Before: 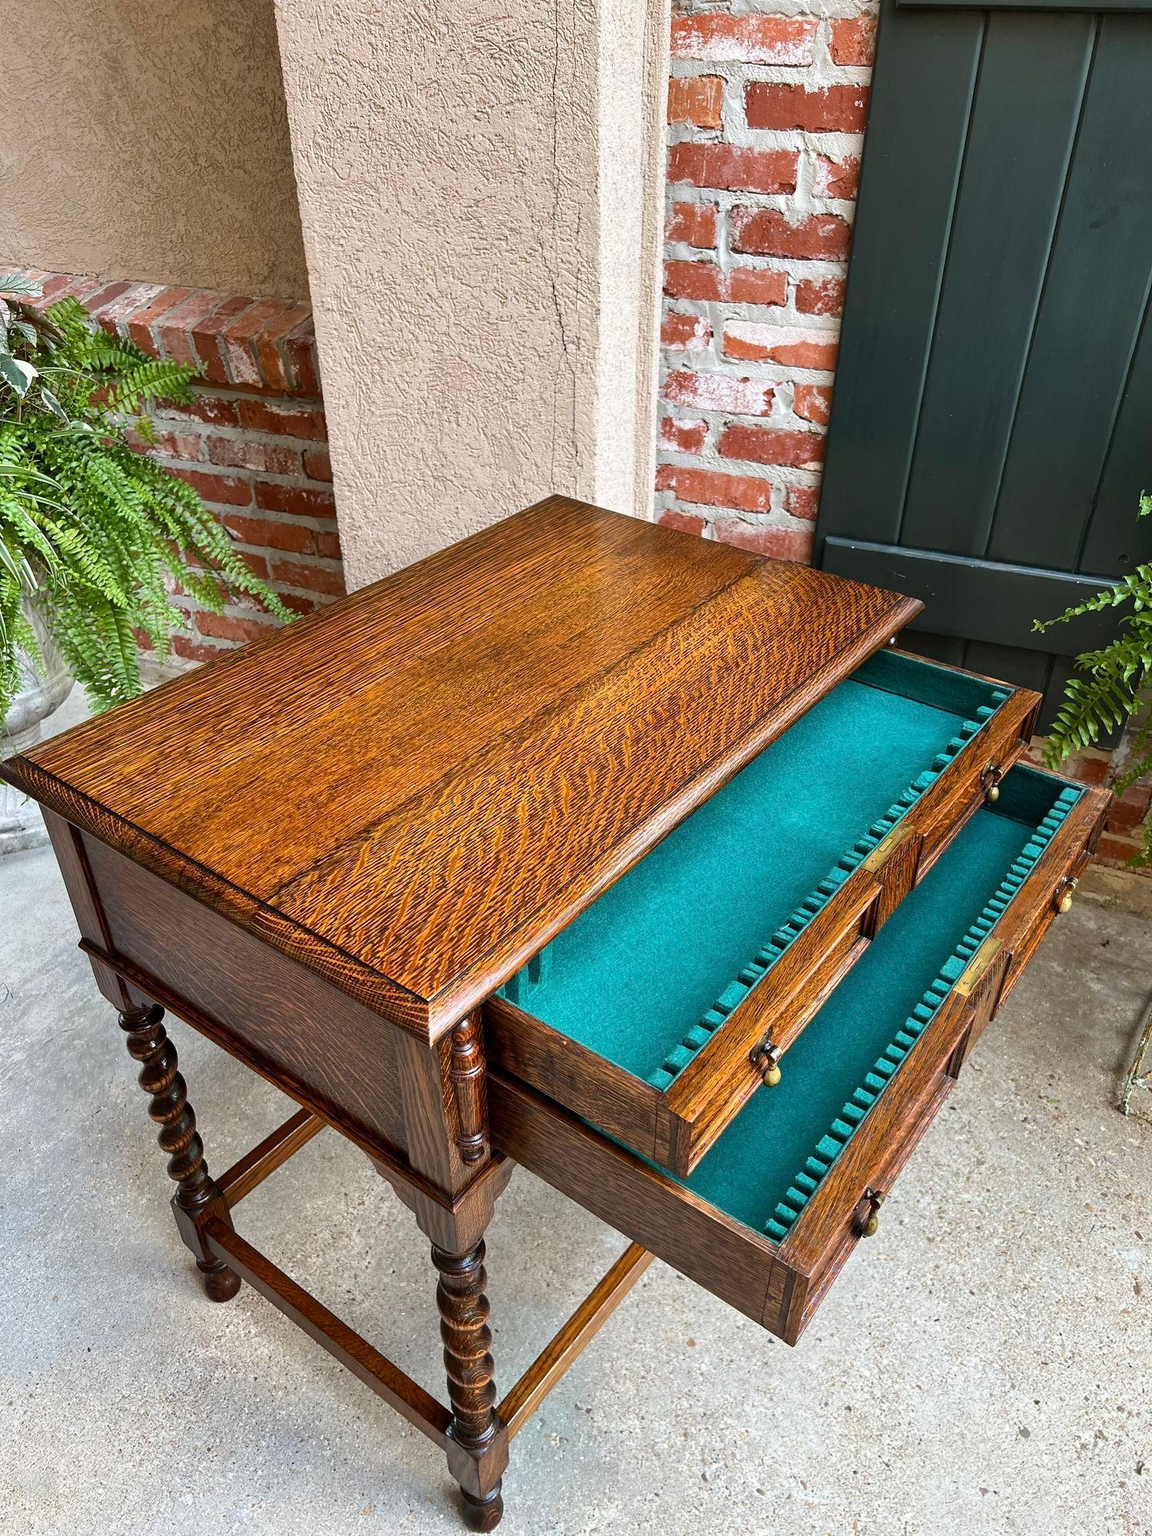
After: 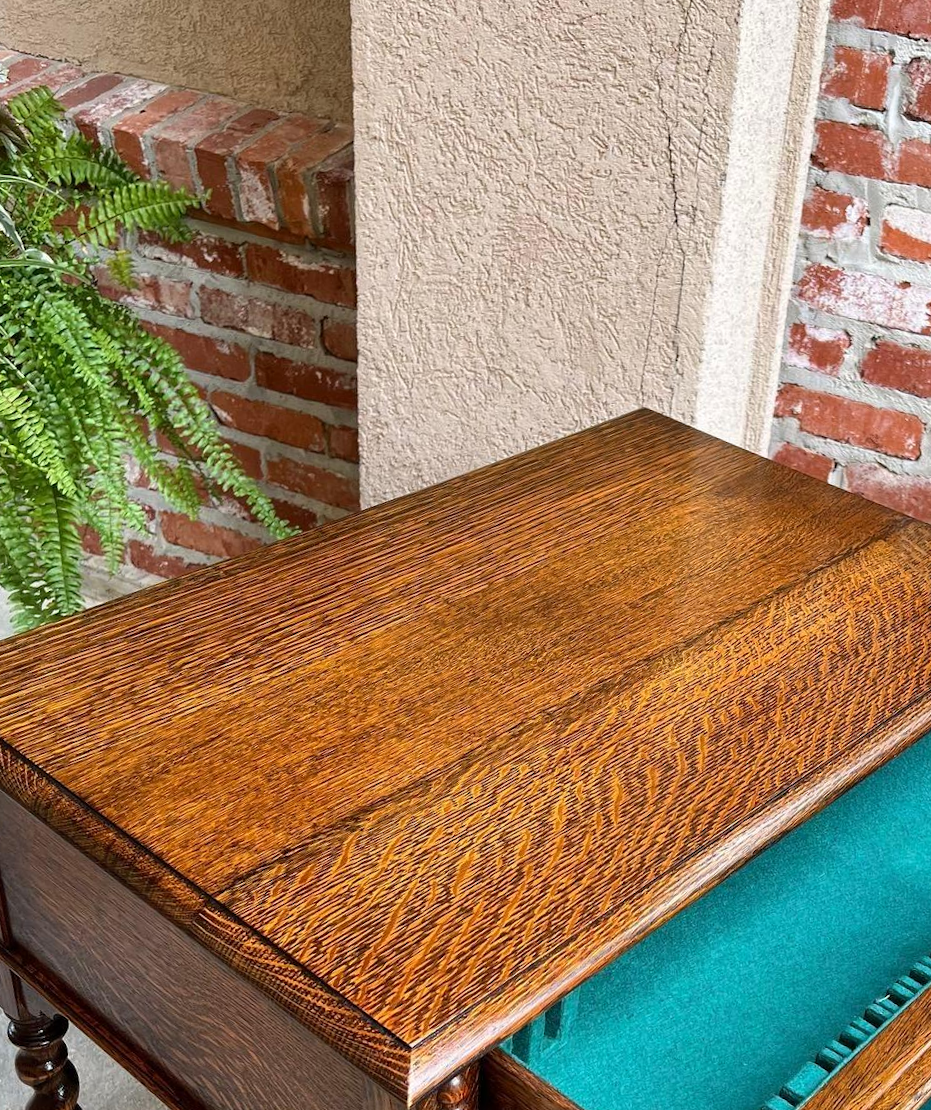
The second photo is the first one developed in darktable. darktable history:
crop and rotate: angle -5.91°, left 2.173%, top 6.73%, right 27.522%, bottom 30.401%
